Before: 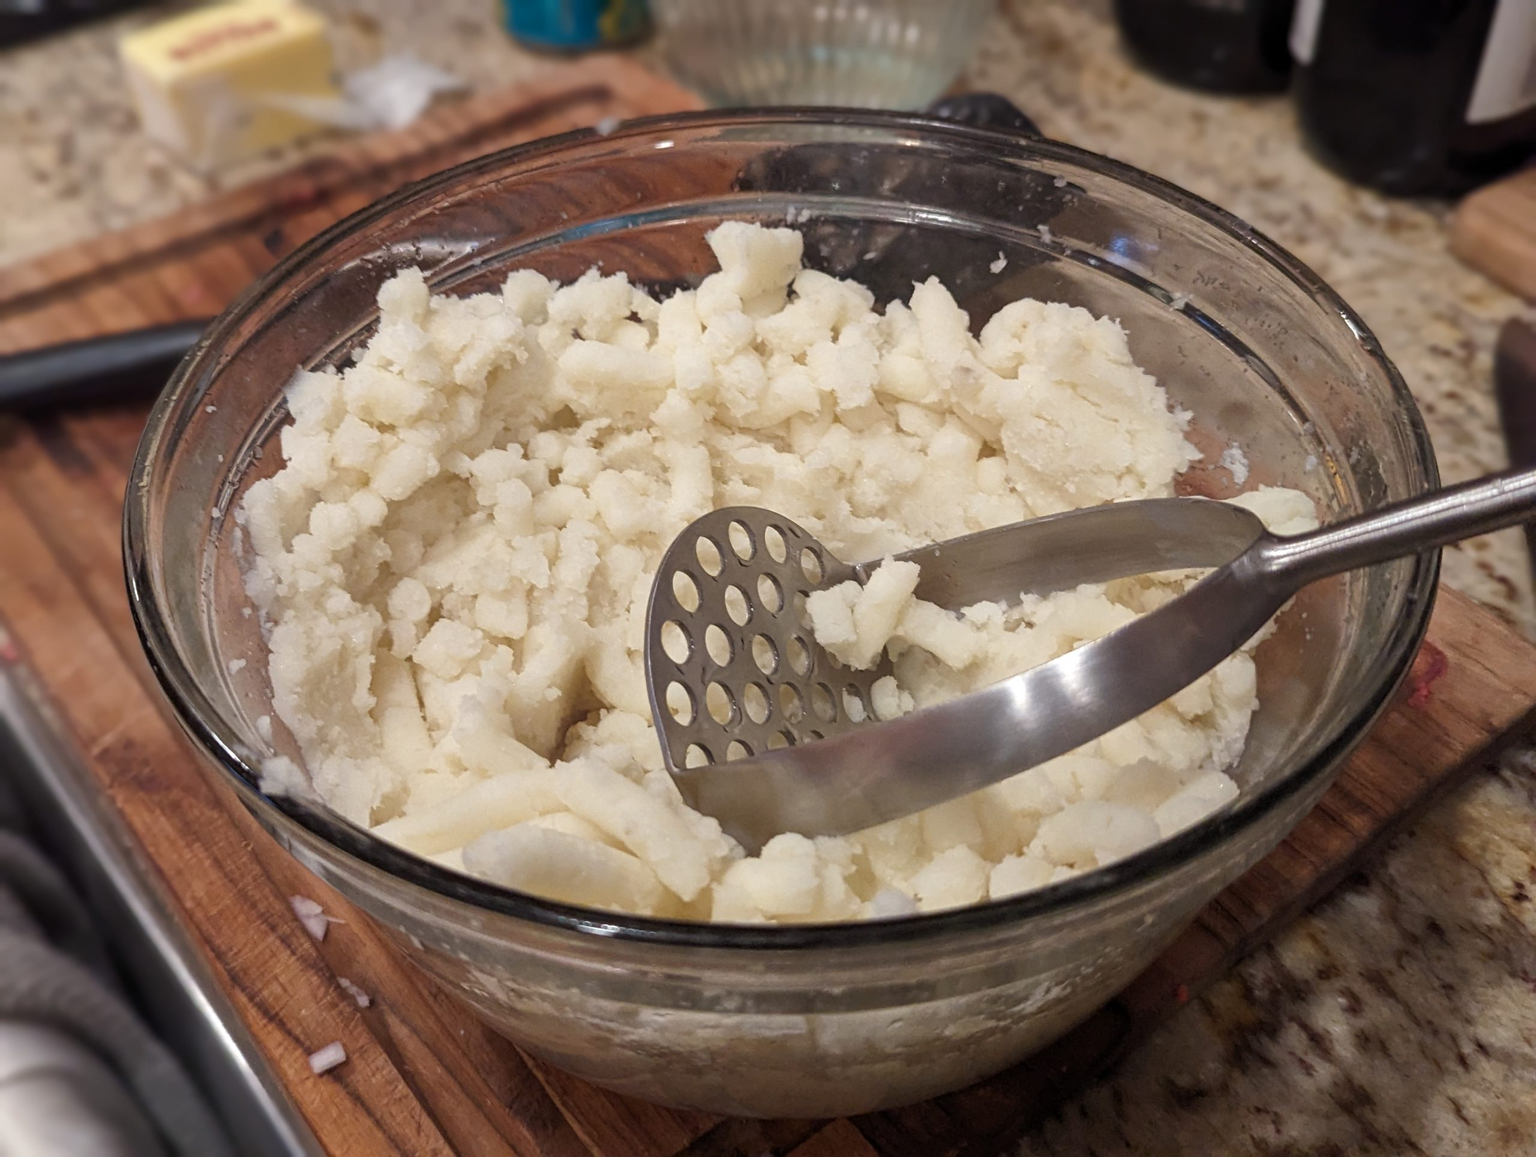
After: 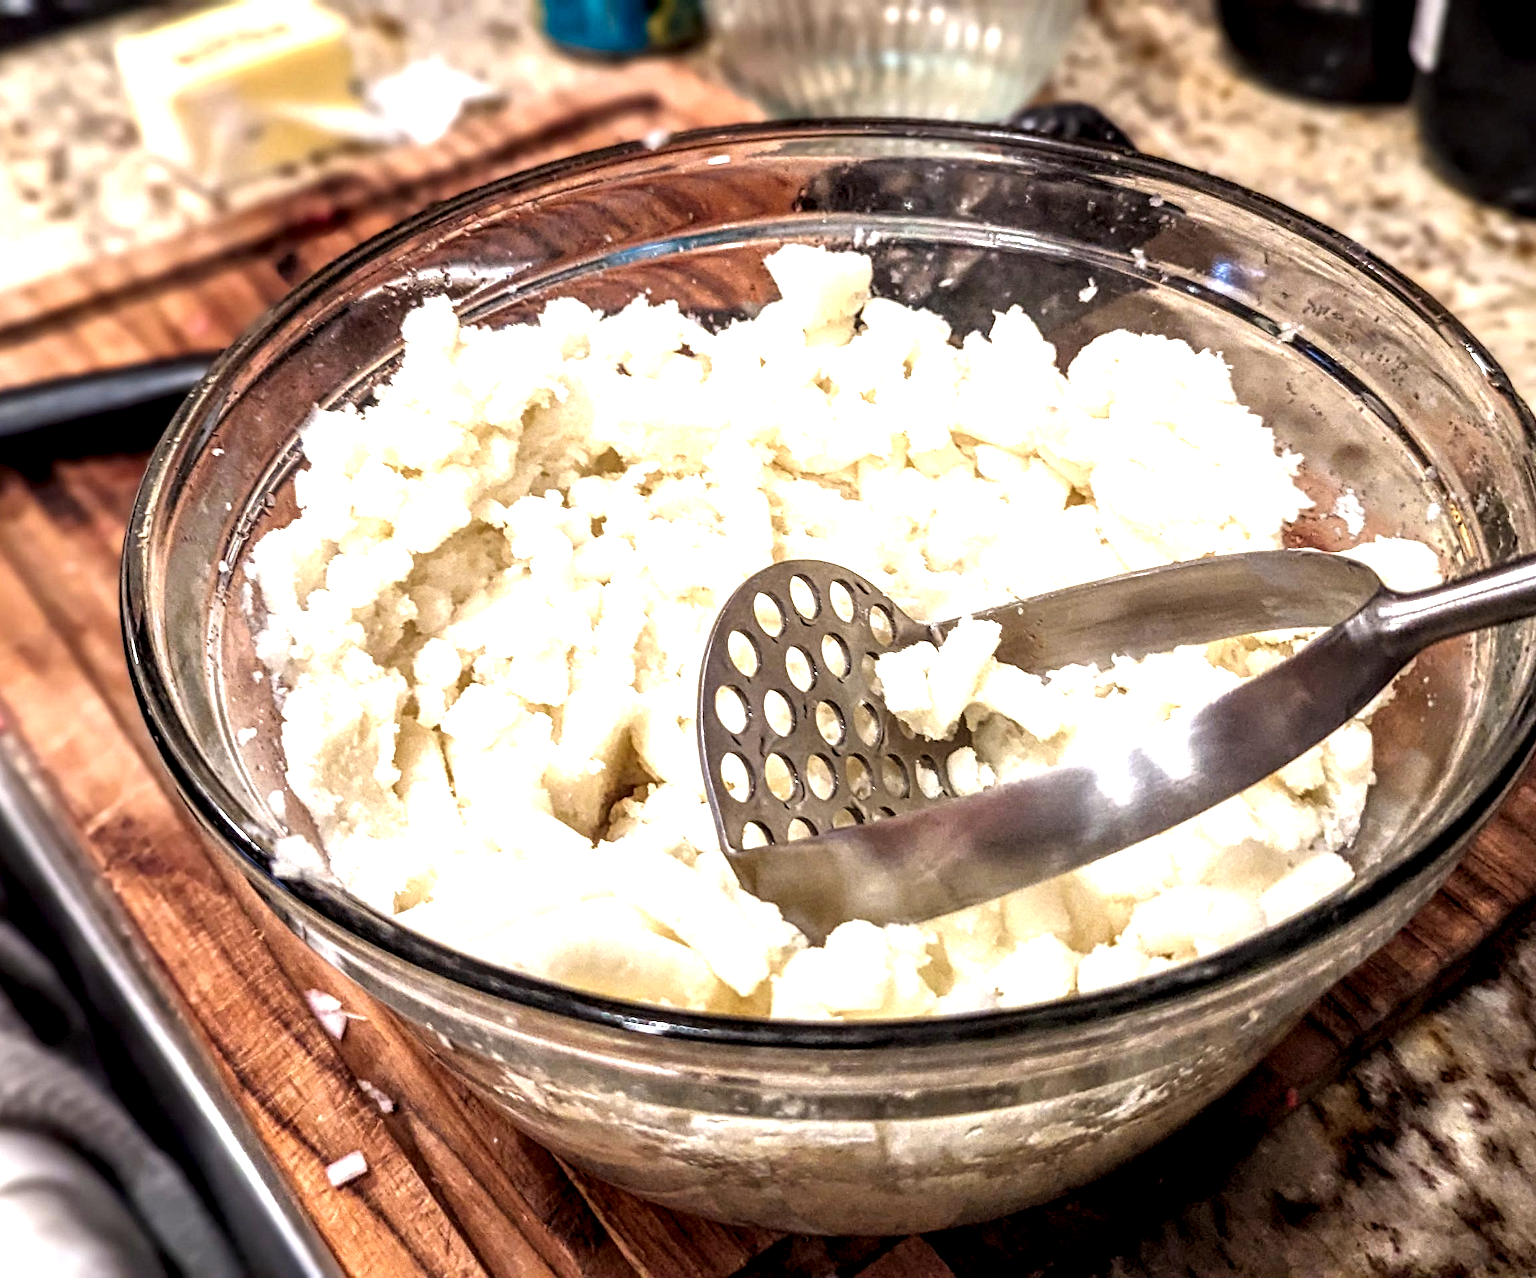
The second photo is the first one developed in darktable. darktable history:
levels: white 99.98%, levels [0, 0.281, 0.562]
local contrast: highlights 18%, detail 187%
crop and rotate: left 0.913%, right 8.577%
exposure: black level correction 0, exposure -0.736 EV, compensate exposure bias true, compensate highlight preservation false
